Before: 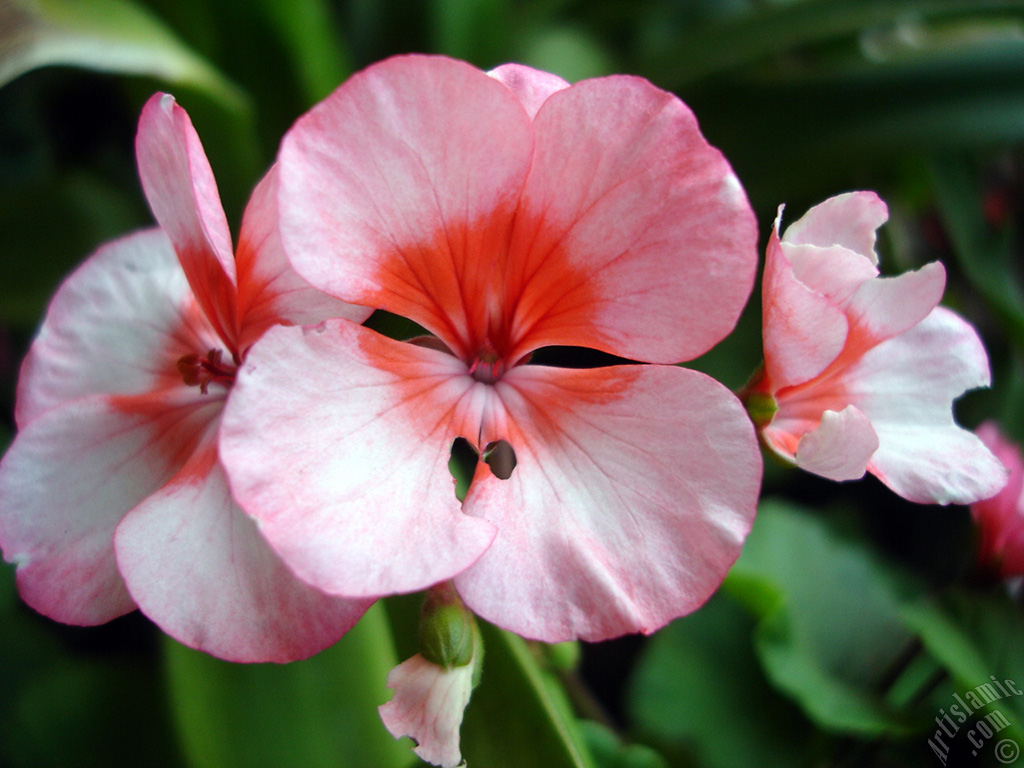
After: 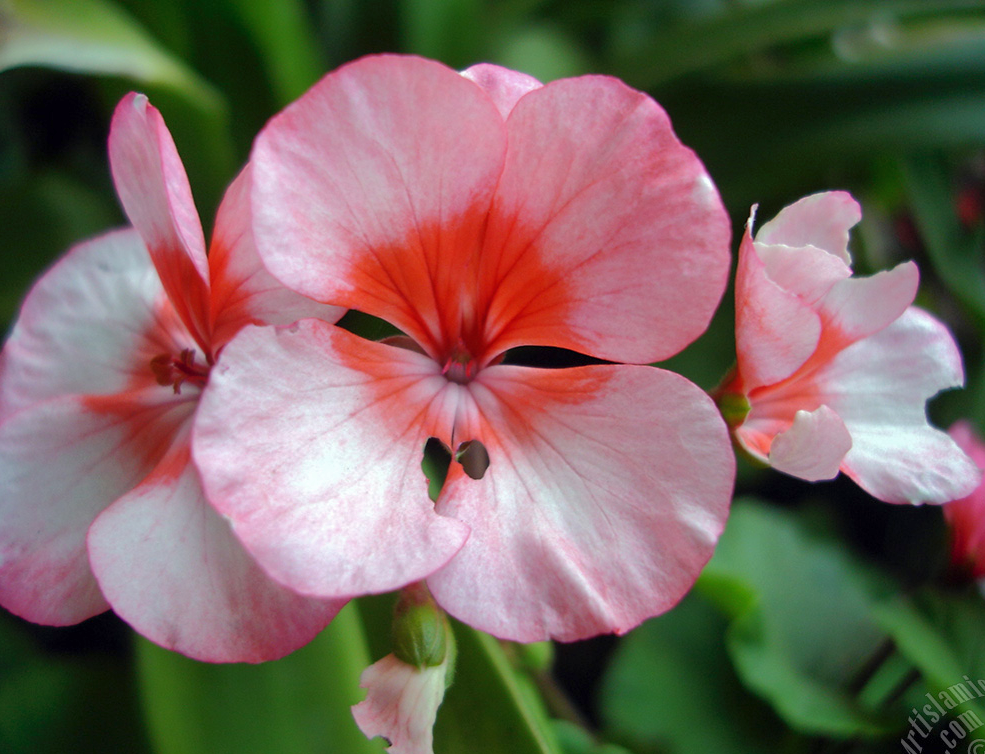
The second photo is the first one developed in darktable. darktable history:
shadows and highlights: highlights -59.84
crop and rotate: left 2.725%, right 1.03%, bottom 1.823%
